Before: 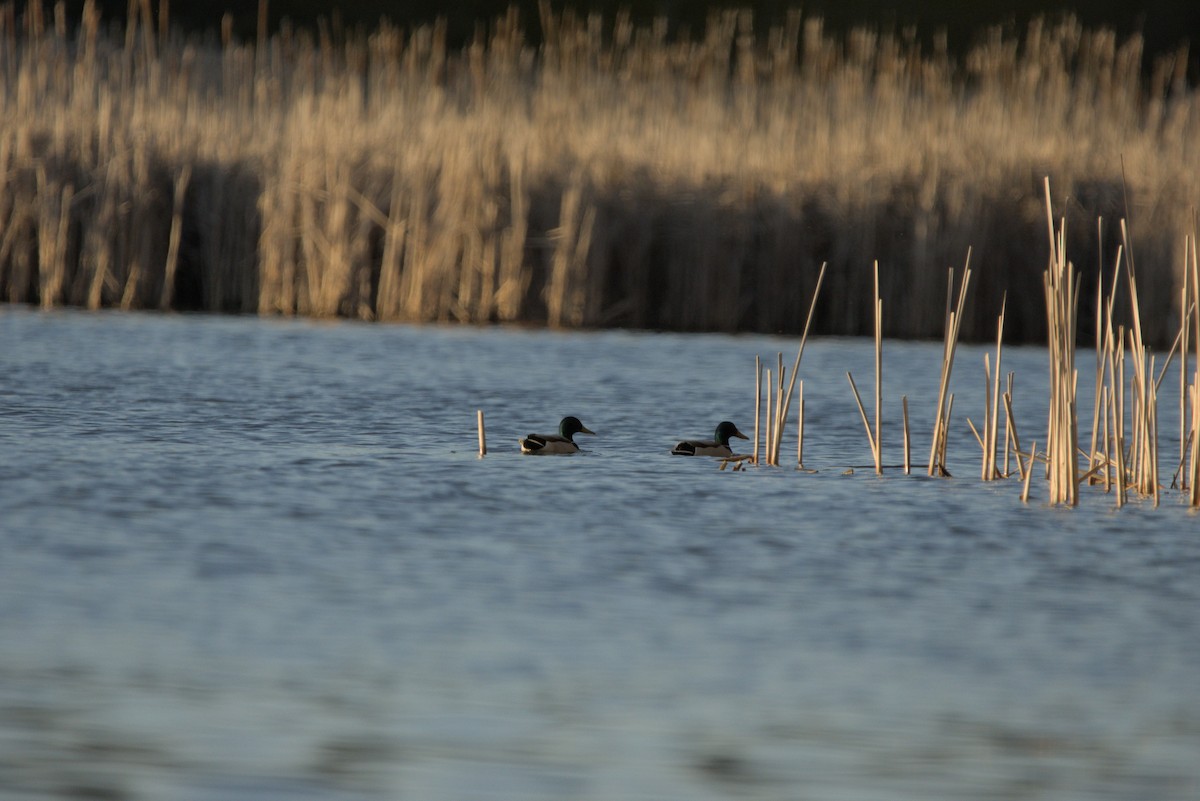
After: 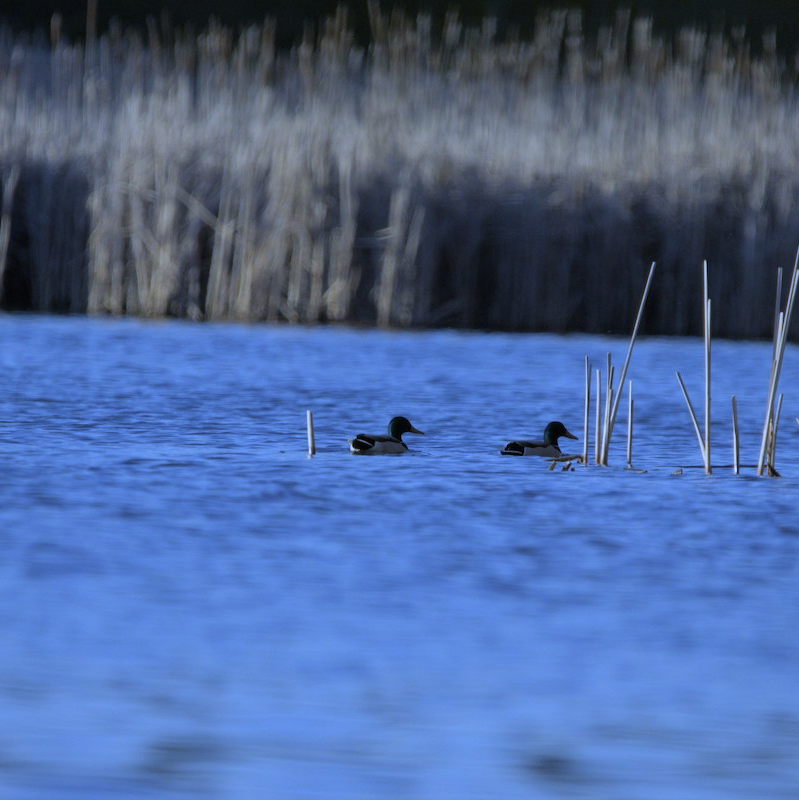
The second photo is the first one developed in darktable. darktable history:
crop and rotate: left 14.292%, right 19.041%
white balance: red 0.766, blue 1.537
